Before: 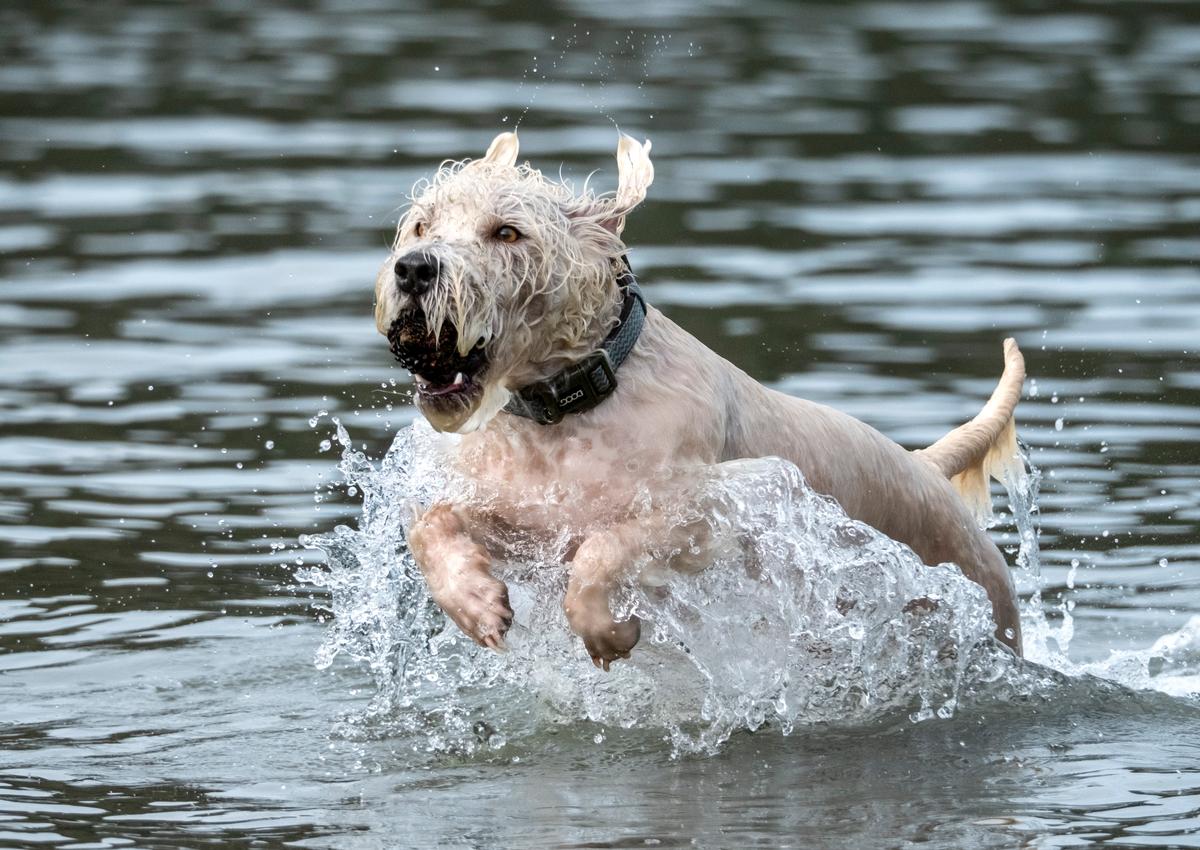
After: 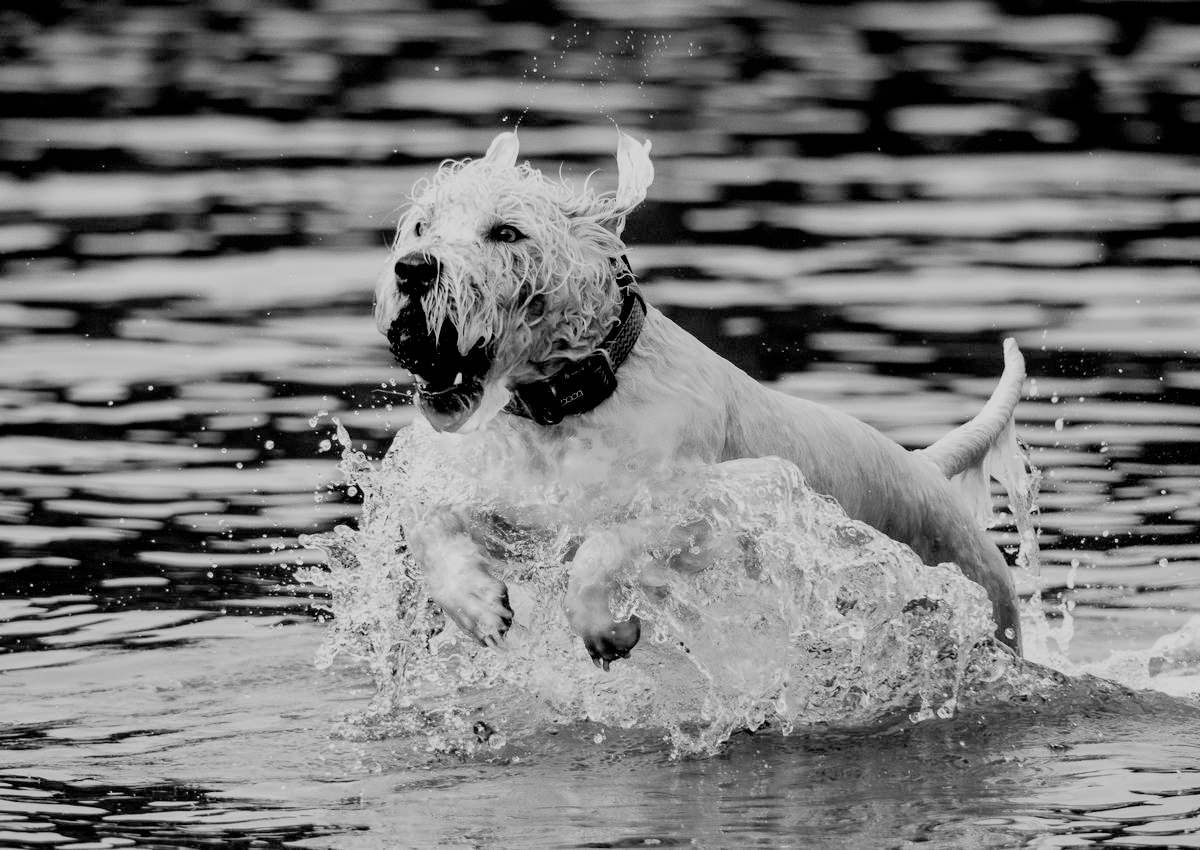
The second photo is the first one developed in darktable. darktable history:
monochrome: a -6.99, b 35.61, size 1.4
filmic rgb: black relative exposure -2.85 EV, white relative exposure 4.56 EV, hardness 1.77, contrast 1.25, preserve chrominance no, color science v5 (2021)
